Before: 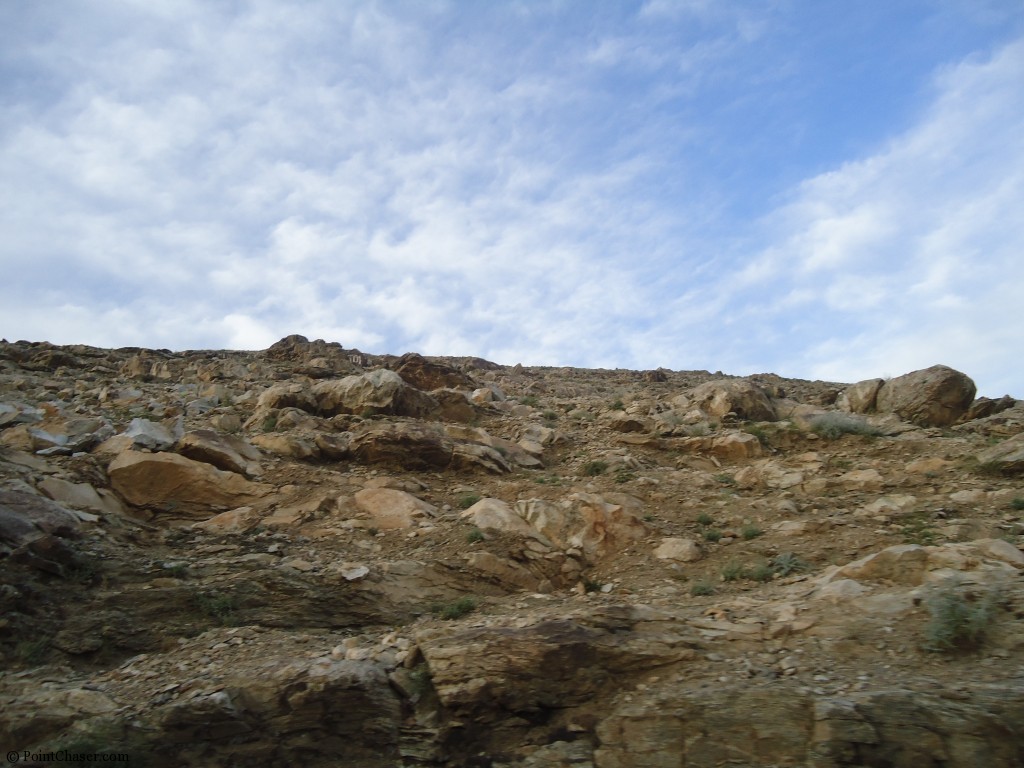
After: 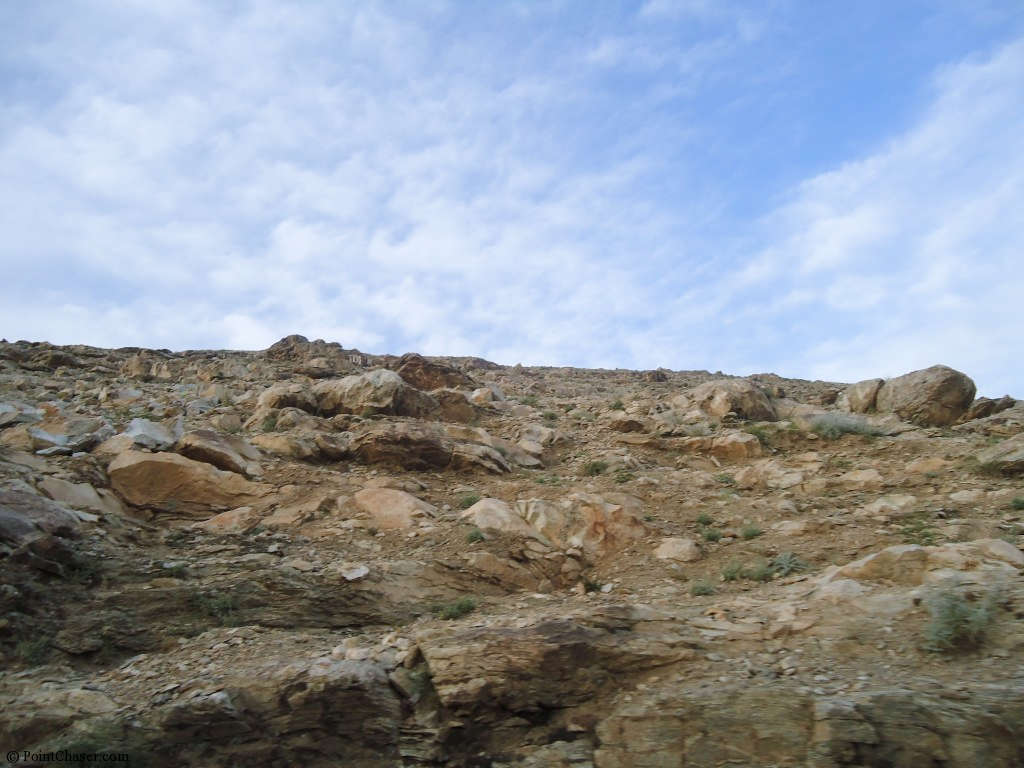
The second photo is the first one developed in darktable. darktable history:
color correction: highlights a* -0.078, highlights b* -5.9, shadows a* -0.125, shadows b* -0.094
exposure: exposure 0.657 EV, compensate highlight preservation false
filmic rgb: black relative exposure -16 EV, white relative exposure 4.01 EV, target black luminance 0%, hardness 7.55, latitude 72.14%, contrast 0.894, highlights saturation mix 10.83%, shadows ↔ highlights balance -0.369%
